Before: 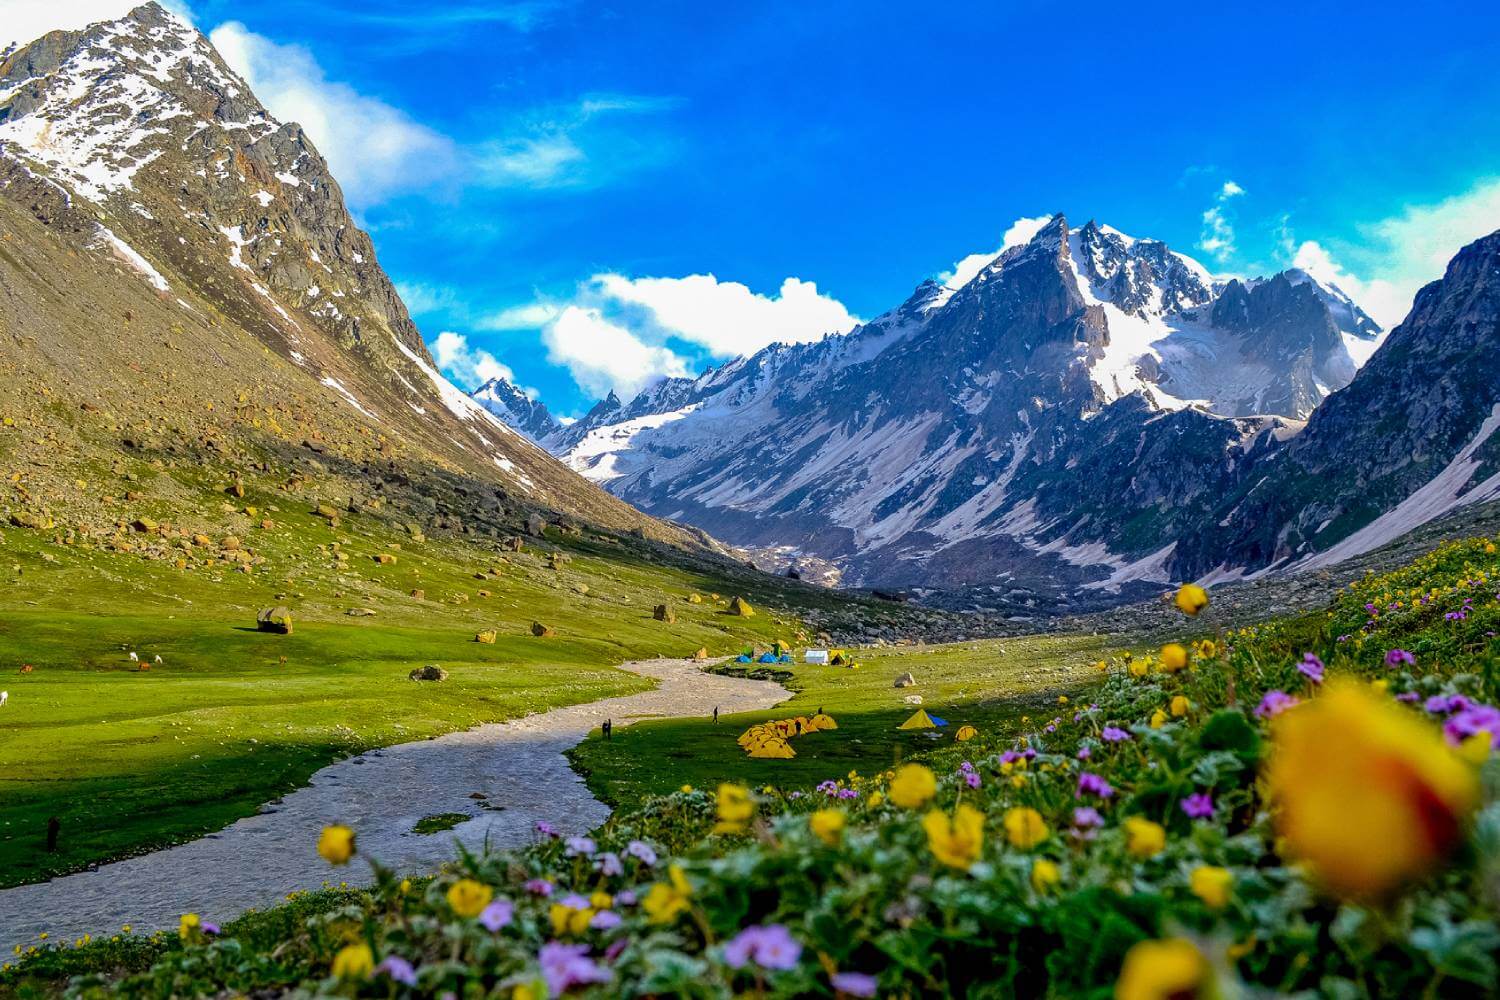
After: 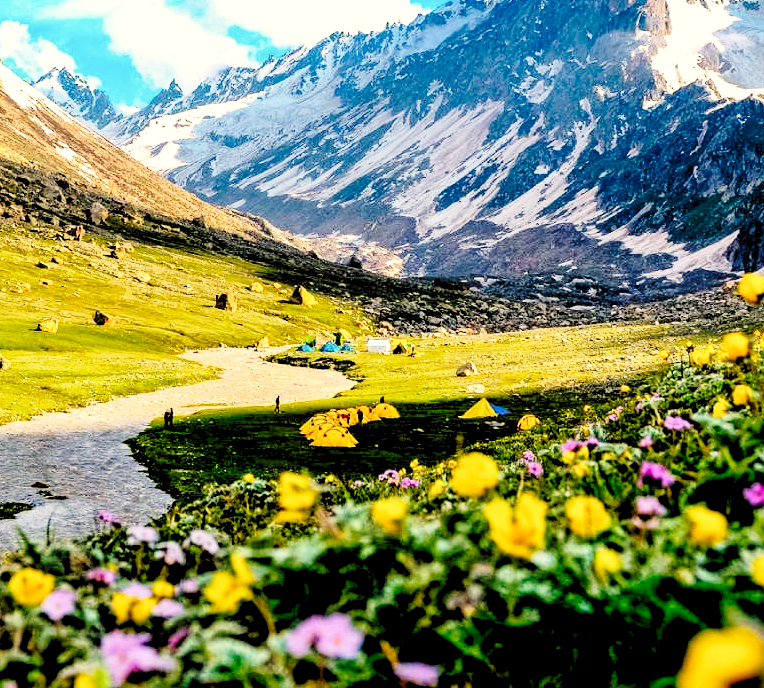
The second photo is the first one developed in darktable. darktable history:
tone equalizer: -8 EV -0.75 EV, -7 EV -0.7 EV, -6 EV -0.6 EV, -5 EV -0.4 EV, -3 EV 0.4 EV, -2 EV 0.6 EV, -1 EV 0.7 EV, +0 EV 0.75 EV, edges refinement/feathering 500, mask exposure compensation -1.57 EV, preserve details no
base curve: curves: ch0 [(0, 0) (0.028, 0.03) (0.121, 0.232) (0.46, 0.748) (0.859, 0.968) (1, 1)], preserve colors none
crop and rotate: left 29.237%, top 31.152%, right 19.807%
rgb levels: preserve colors sum RGB, levels [[0.038, 0.433, 0.934], [0, 0.5, 1], [0, 0.5, 1]]
white balance: red 1.138, green 0.996, blue 0.812
